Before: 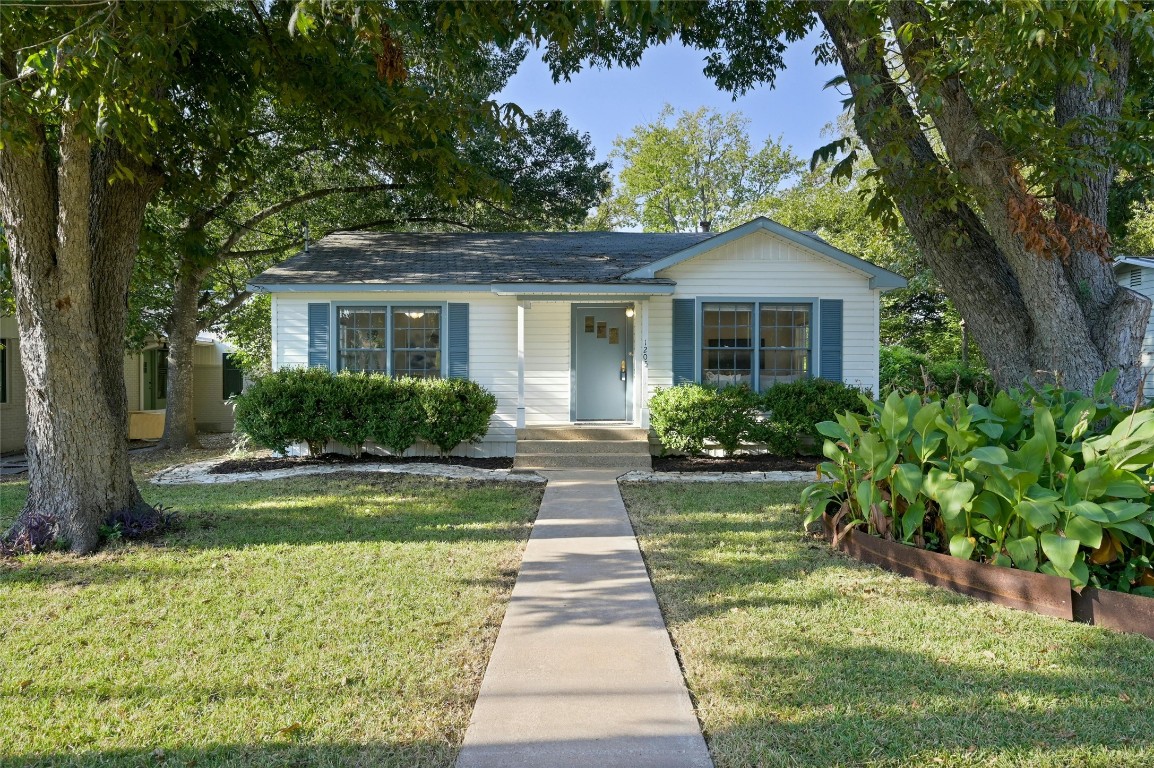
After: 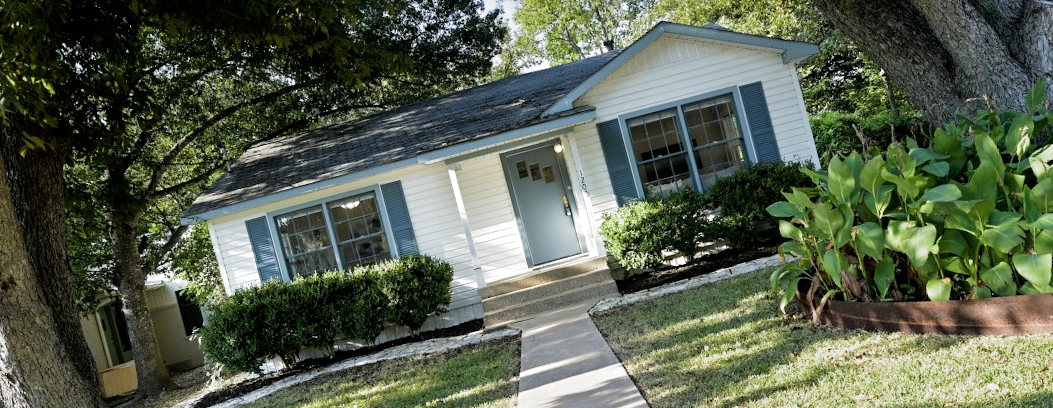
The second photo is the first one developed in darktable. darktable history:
crop and rotate: top 5.667%, bottom 14.937%
rotate and perspective: rotation -14.8°, crop left 0.1, crop right 0.903, crop top 0.25, crop bottom 0.748
filmic rgb: black relative exposure -8.2 EV, white relative exposure 2.2 EV, threshold 3 EV, hardness 7.11, latitude 75%, contrast 1.325, highlights saturation mix -2%, shadows ↔ highlights balance 30%, preserve chrominance RGB euclidean norm, color science v5 (2021), contrast in shadows safe, contrast in highlights safe, enable highlight reconstruction true
